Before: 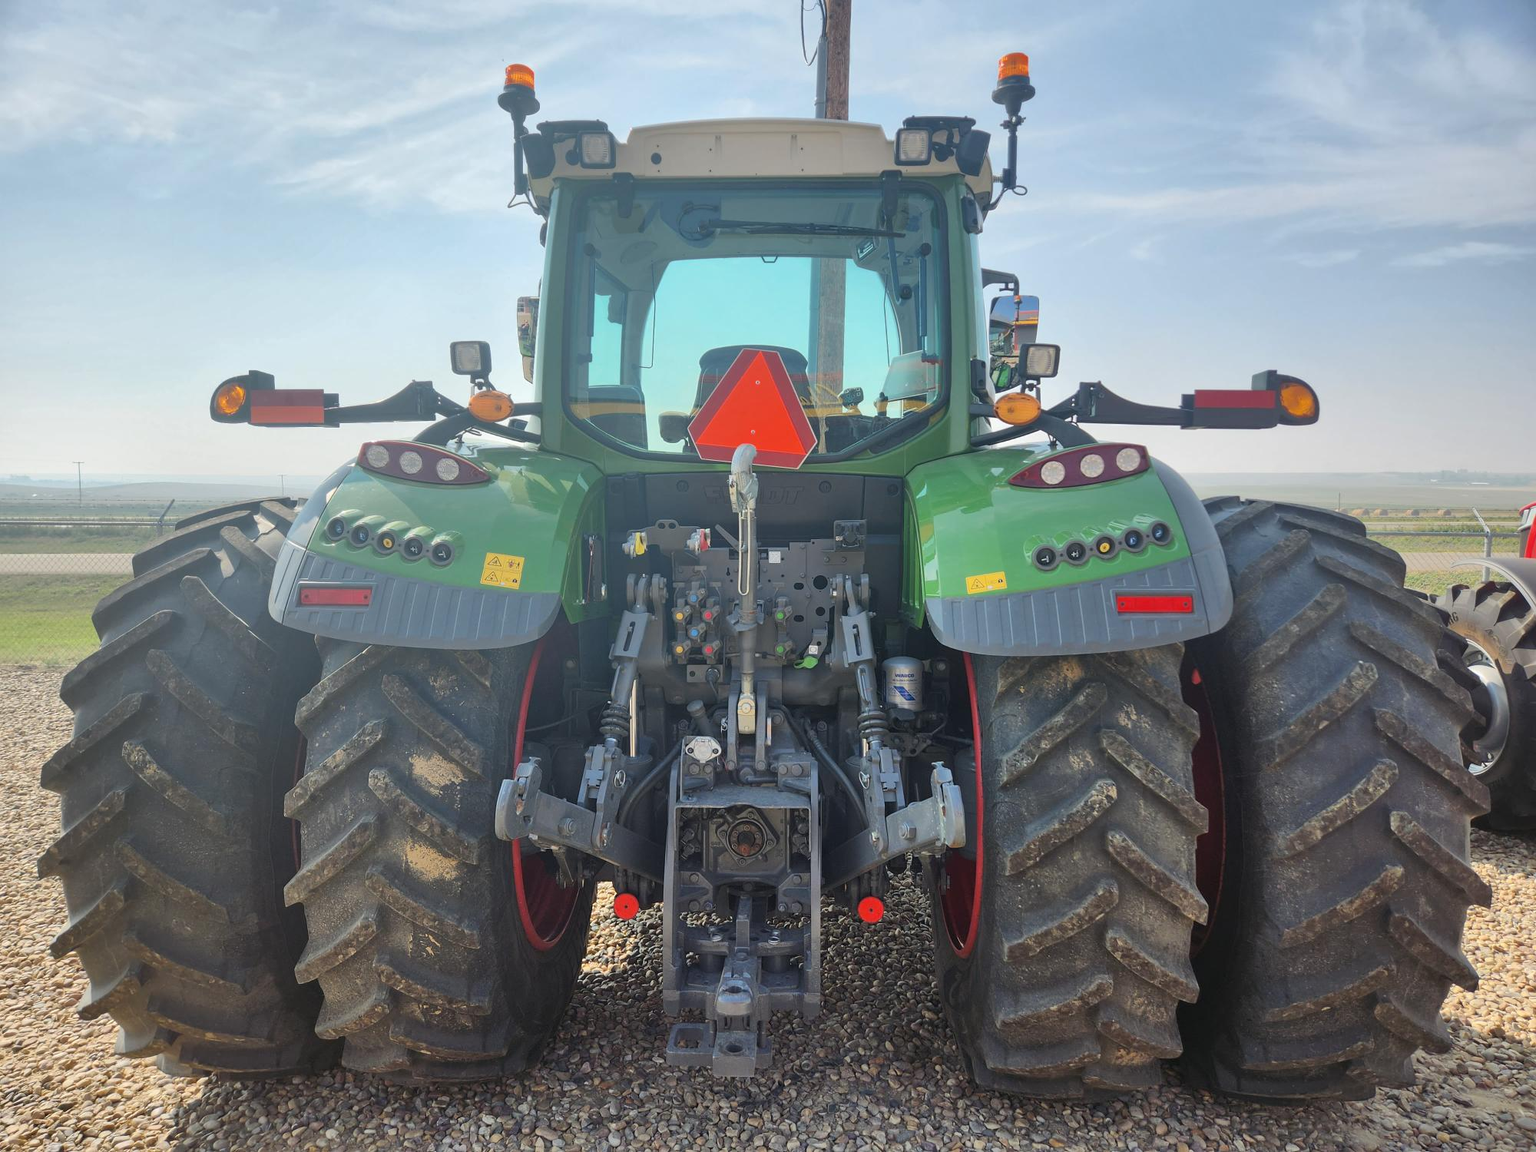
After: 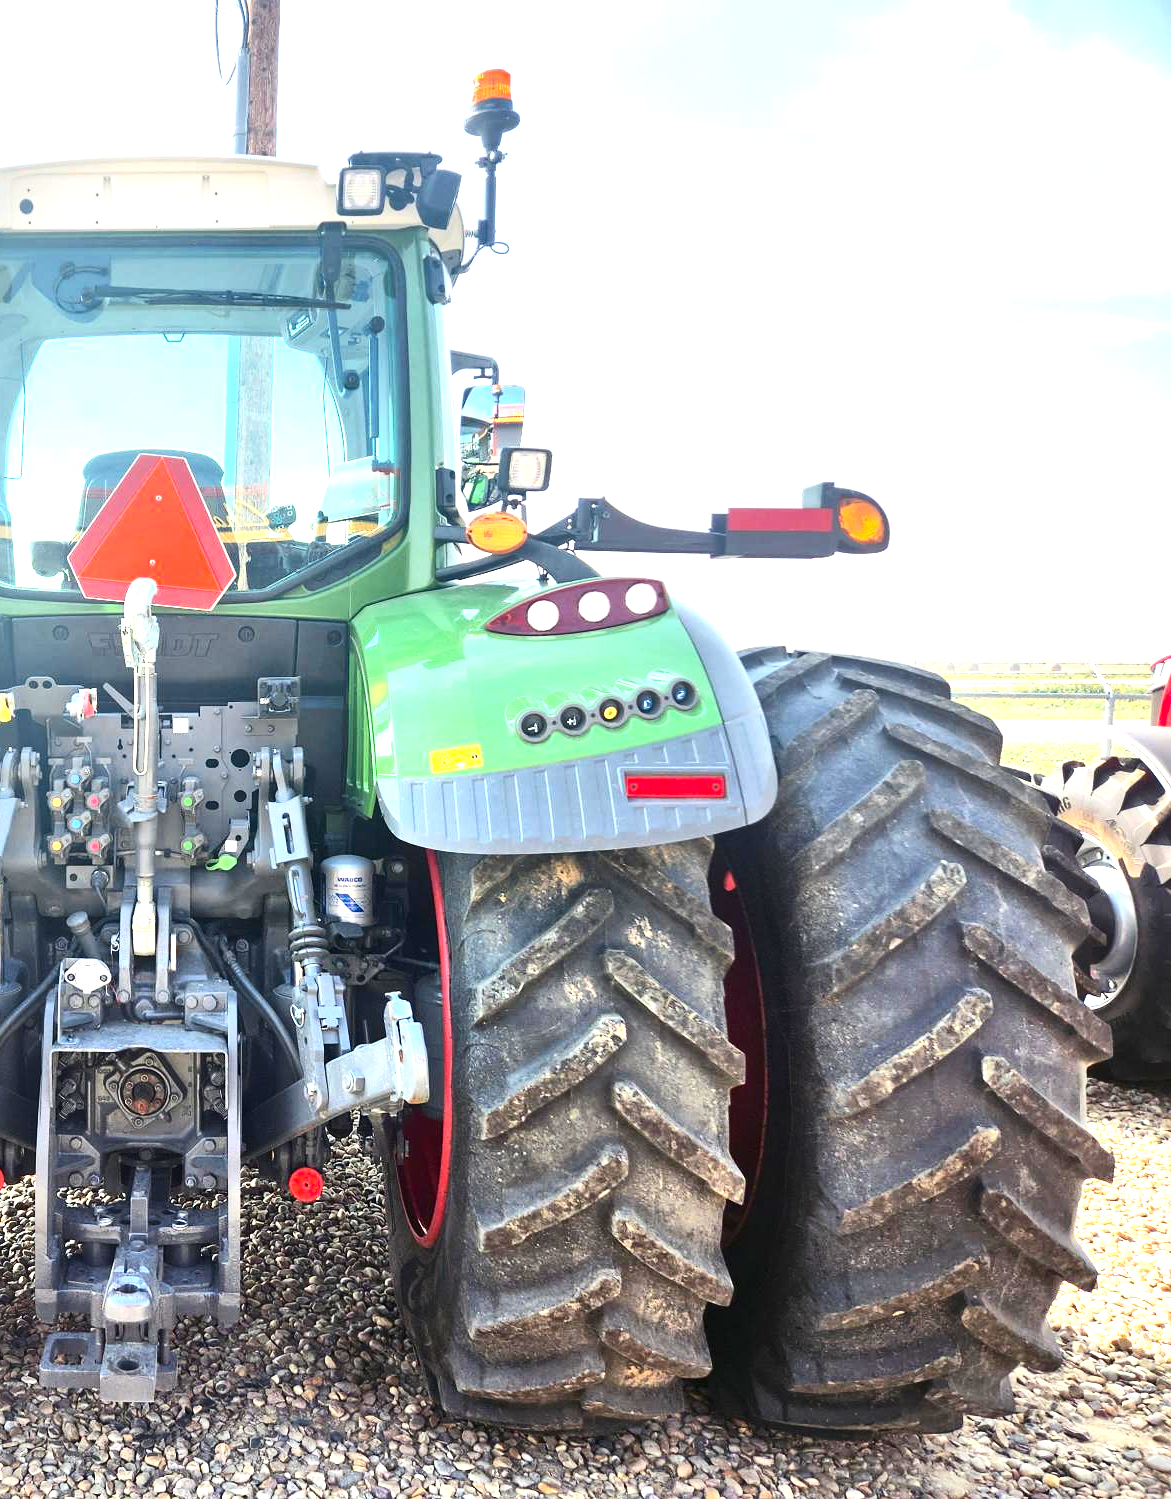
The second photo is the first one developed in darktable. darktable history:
contrast brightness saturation: contrast 0.2, brightness -0.11, saturation 0.1
crop: left 41.402%
local contrast: mode bilateral grid, contrast 20, coarseness 50, detail 130%, midtone range 0.2
exposure: black level correction 0.001, exposure 1.646 EV, compensate exposure bias true, compensate highlight preservation false
